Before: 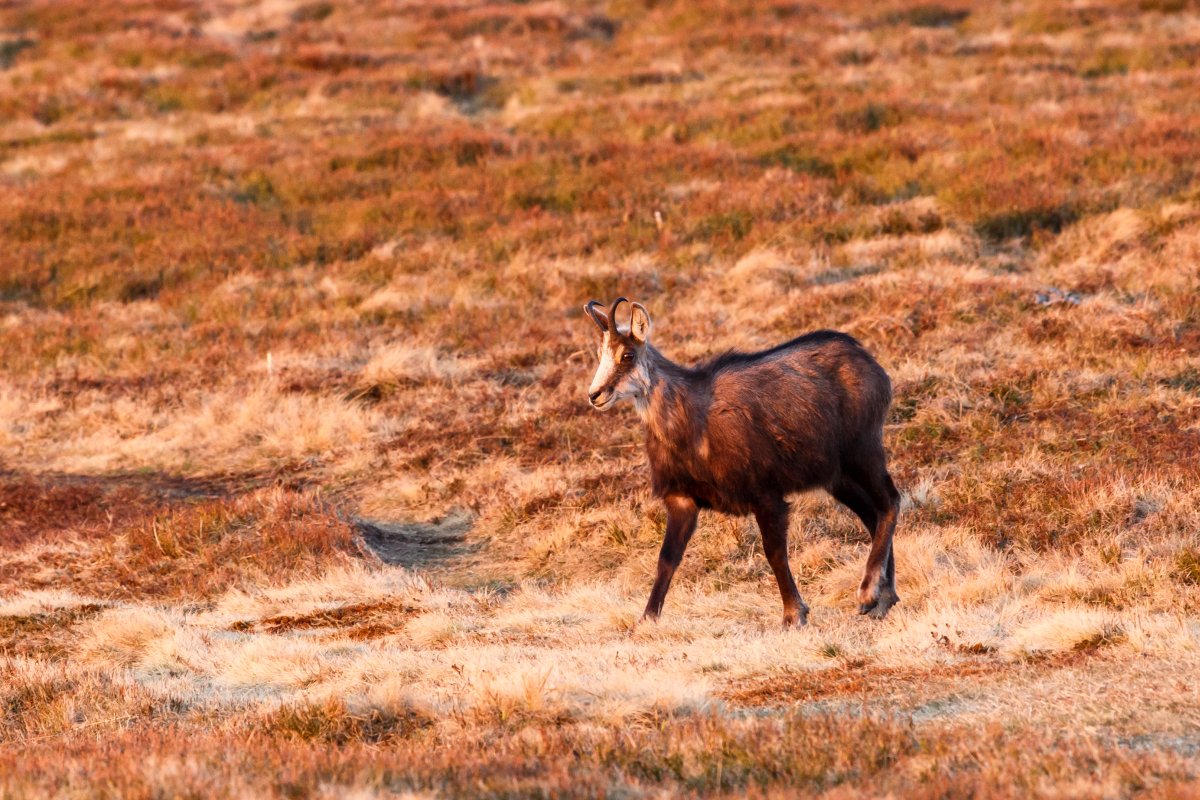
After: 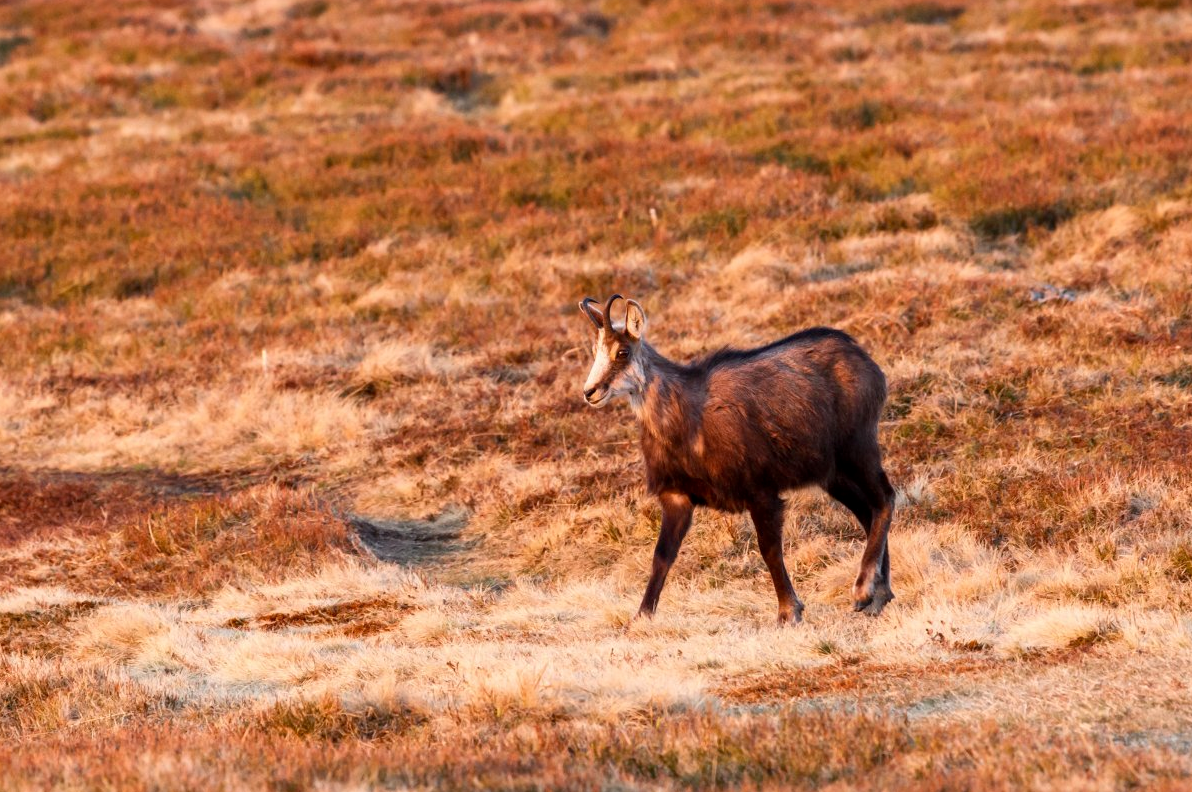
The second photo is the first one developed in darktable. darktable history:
exposure: black level correction 0.002, compensate highlight preservation false
crop: left 0.462%, top 0.466%, right 0.137%, bottom 0.468%
